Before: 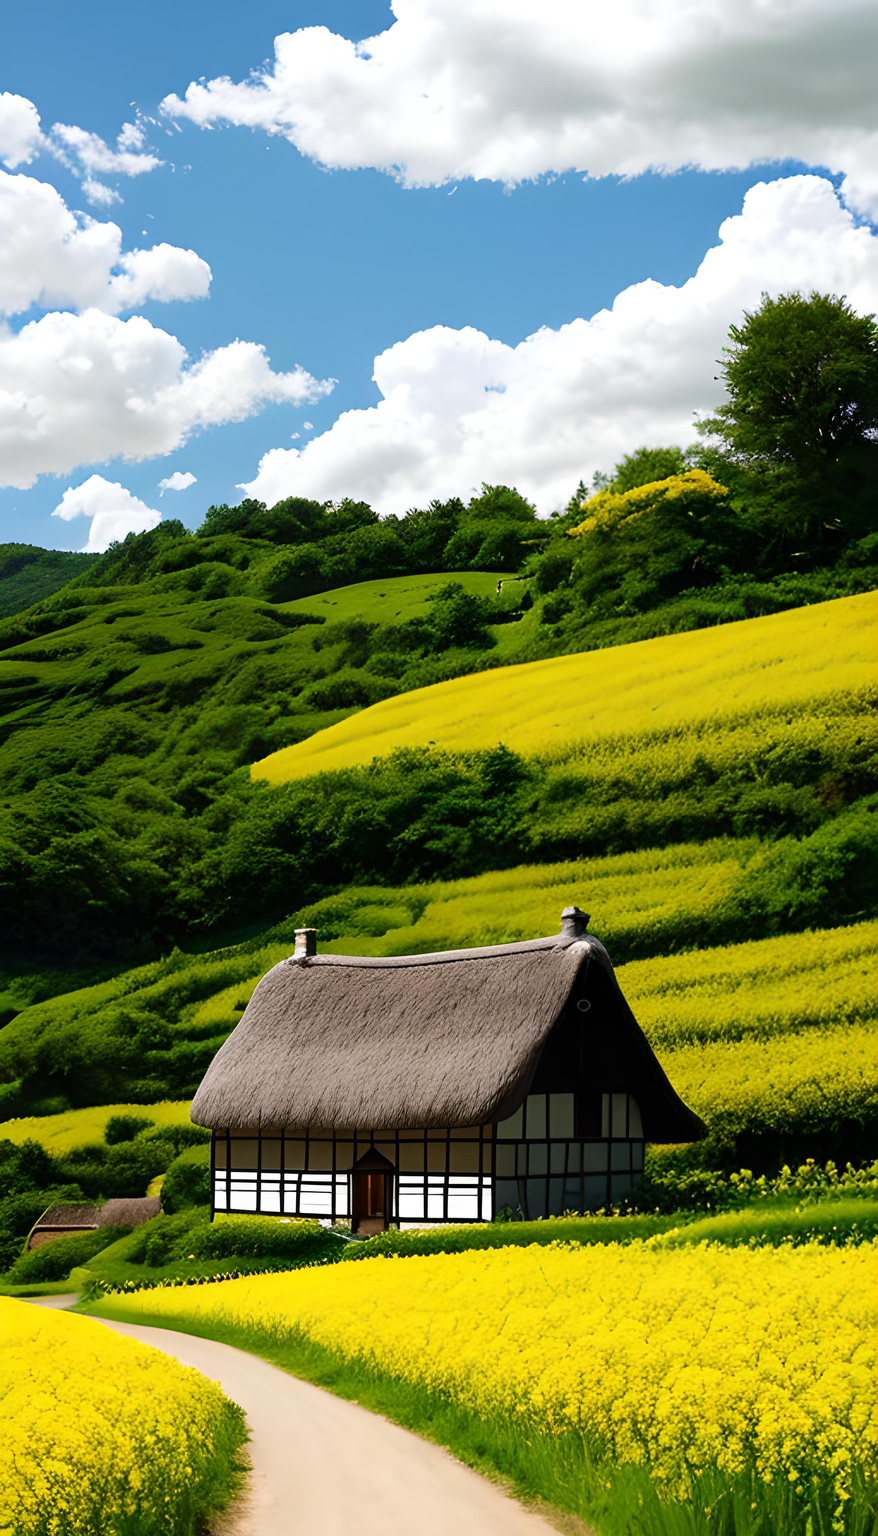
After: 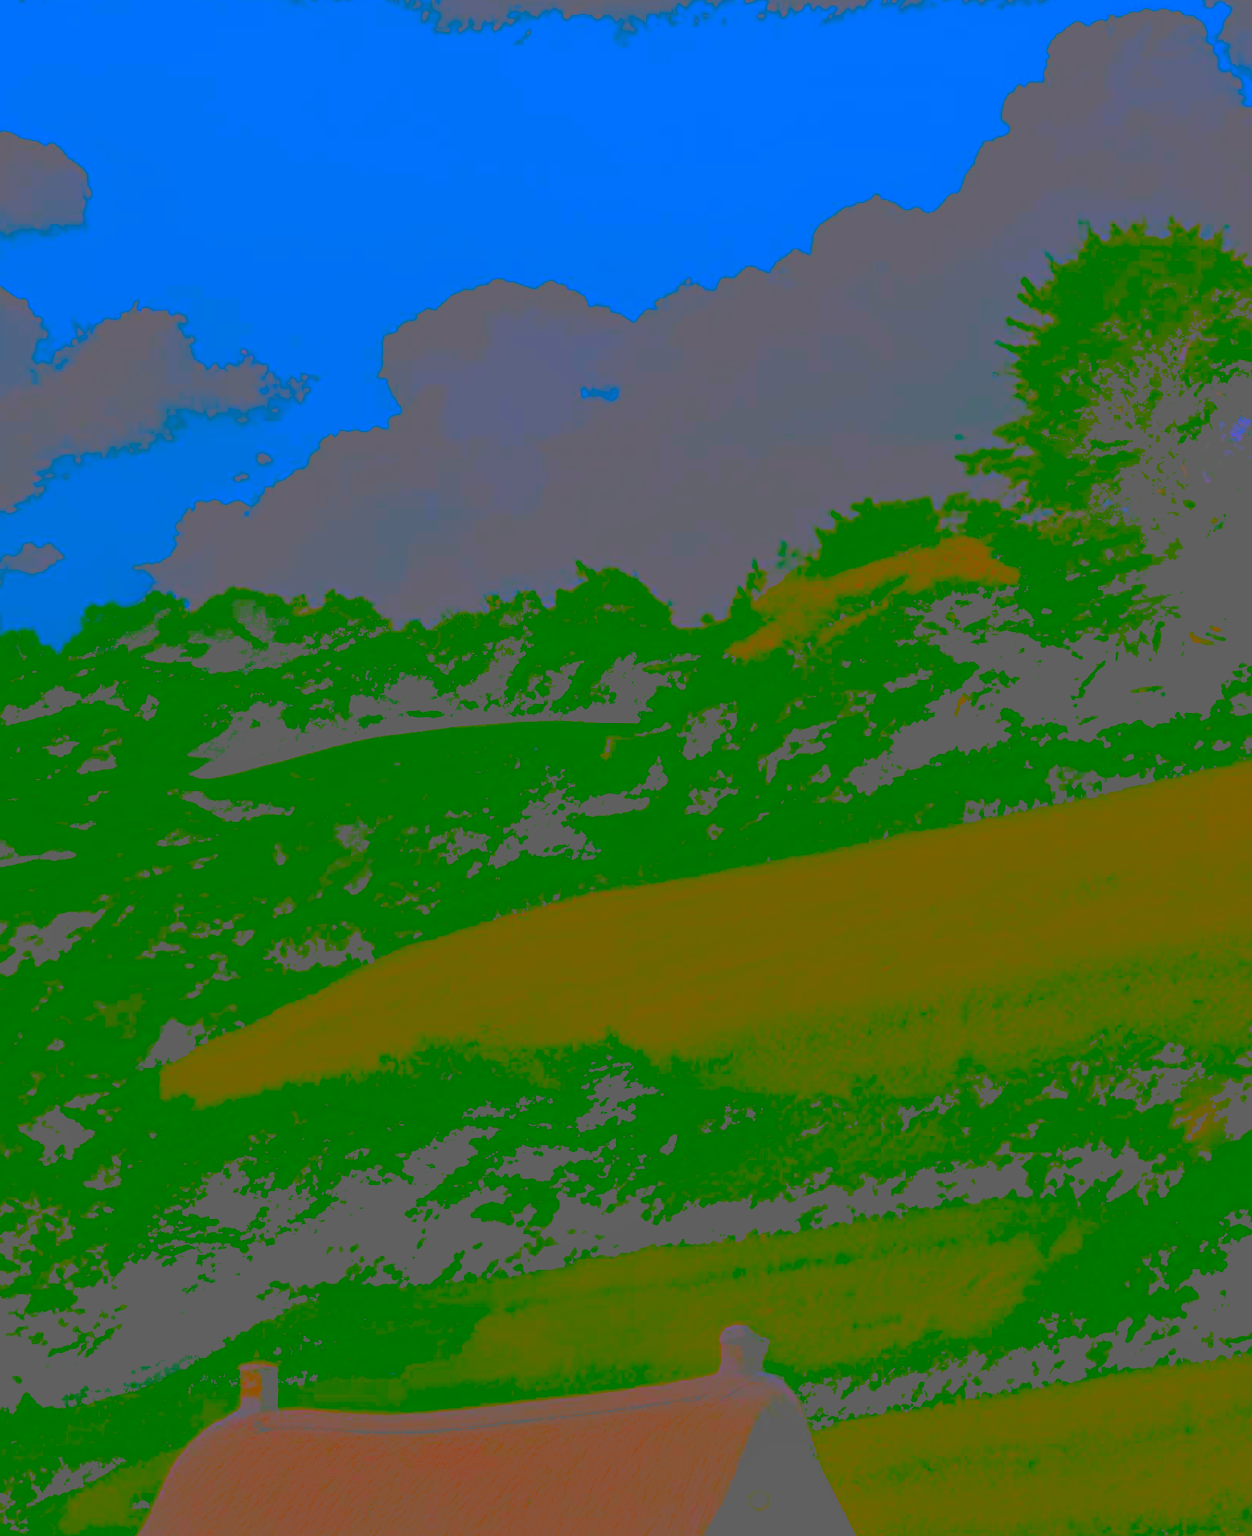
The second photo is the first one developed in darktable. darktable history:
white balance: red 1.009, blue 1.027
crop: left 18.38%, top 11.092%, right 2.134%, bottom 33.217%
shadows and highlights: soften with gaussian
exposure: exposure 2 EV, compensate exposure bias true, compensate highlight preservation false
contrast brightness saturation: contrast -0.99, brightness -0.17, saturation 0.75
rgb levels: levels [[0.027, 0.429, 0.996], [0, 0.5, 1], [0, 0.5, 1]]
local contrast: mode bilateral grid, contrast 20, coarseness 50, detail 130%, midtone range 0.2
